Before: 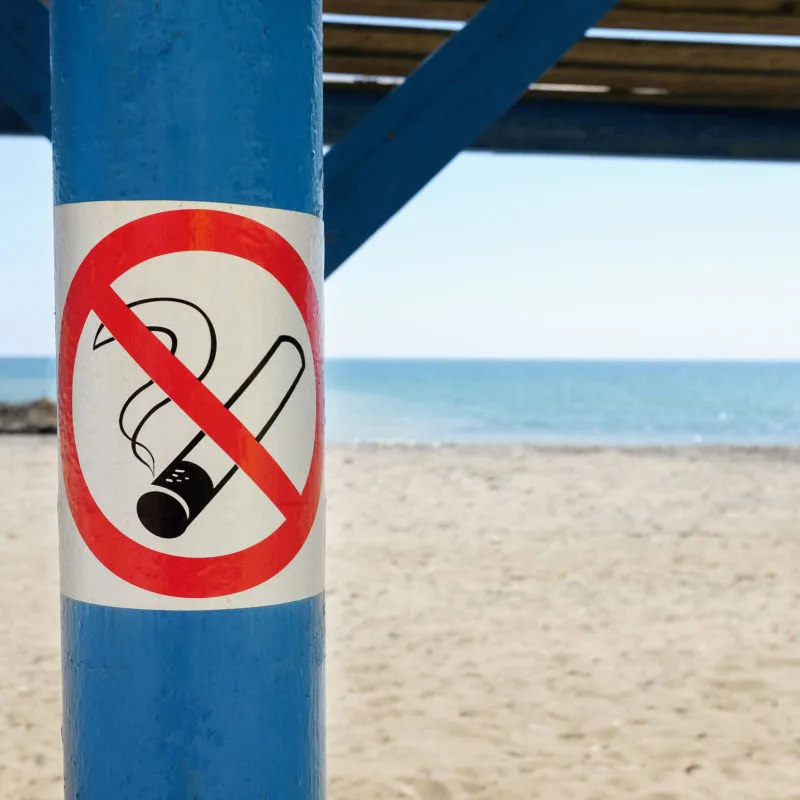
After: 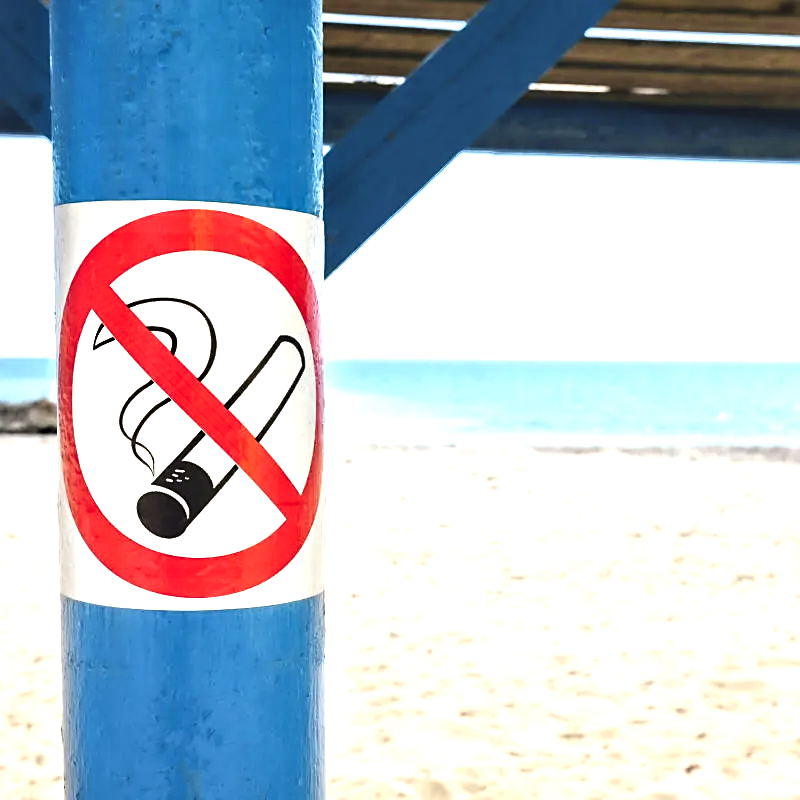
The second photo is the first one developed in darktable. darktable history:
contrast equalizer: octaves 7, y [[0.513, 0.565, 0.608, 0.562, 0.512, 0.5], [0.5 ×6], [0.5, 0.5, 0.5, 0.528, 0.598, 0.658], [0 ×6], [0 ×6]]
sharpen: on, module defaults
exposure: black level correction -0.006, exposure 1 EV, compensate highlight preservation false
